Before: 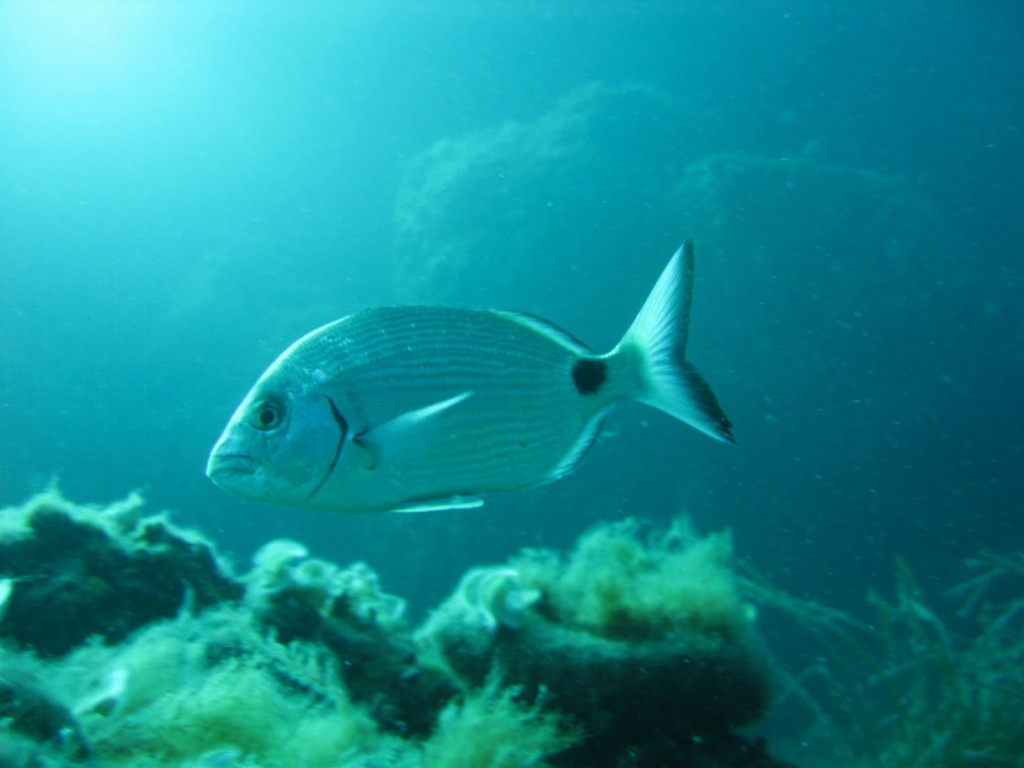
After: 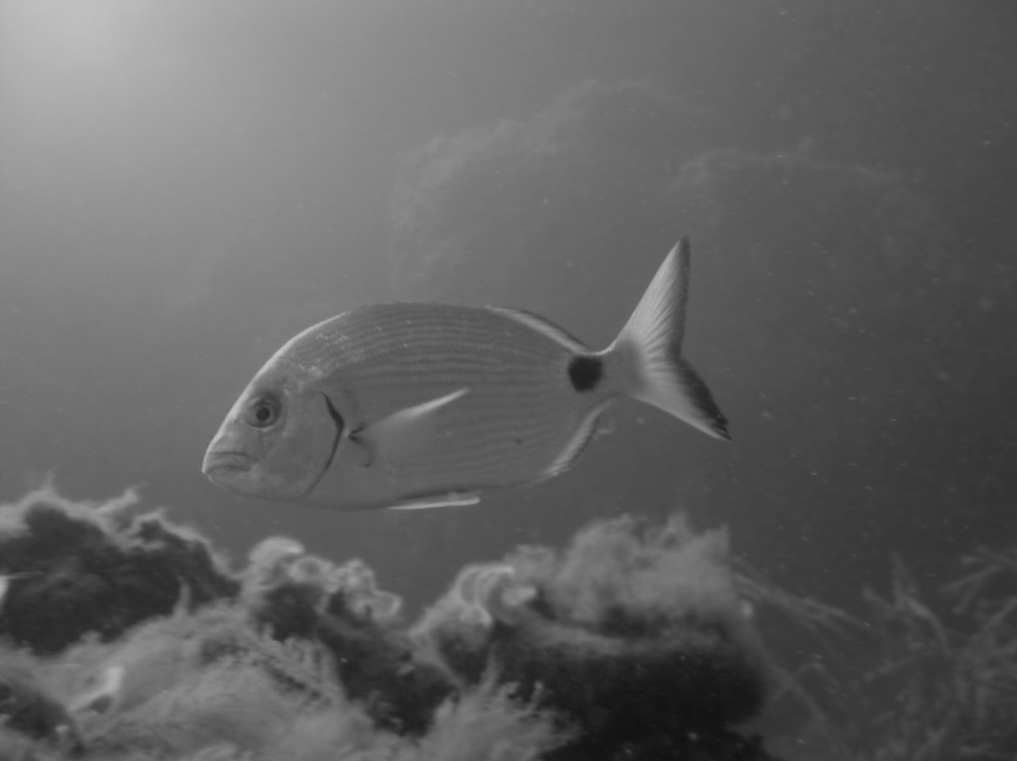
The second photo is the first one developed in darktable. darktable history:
crop: left 0.434%, top 0.485%, right 0.244%, bottom 0.386%
color zones: curves: ch0 [(0.002, 0.593) (0.143, 0.417) (0.285, 0.541) (0.455, 0.289) (0.608, 0.327) (0.727, 0.283) (0.869, 0.571) (1, 0.603)]; ch1 [(0, 0) (0.143, 0) (0.286, 0) (0.429, 0) (0.571, 0) (0.714, 0) (0.857, 0)]
